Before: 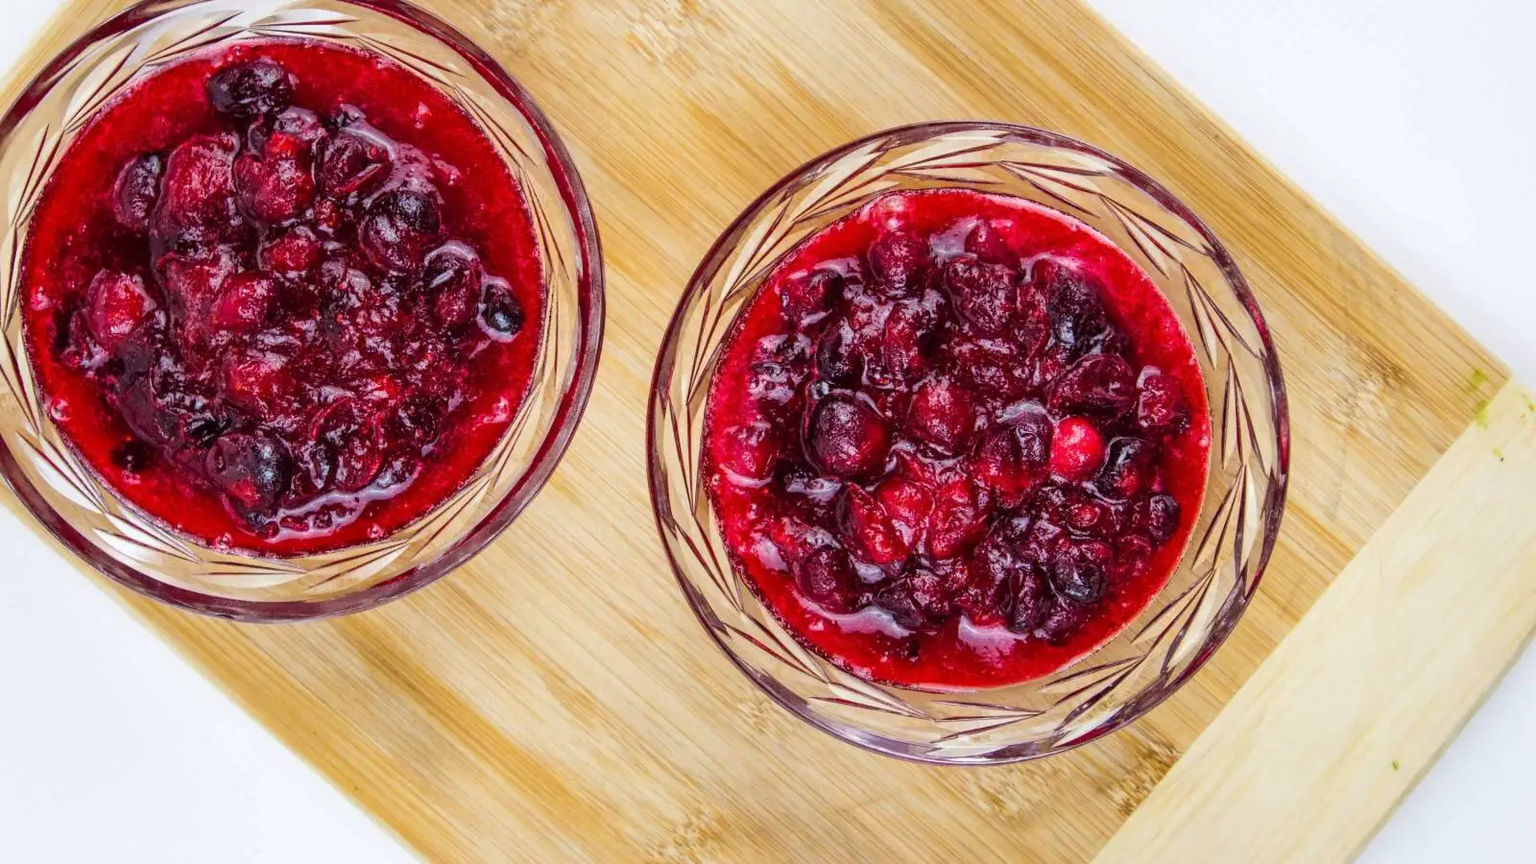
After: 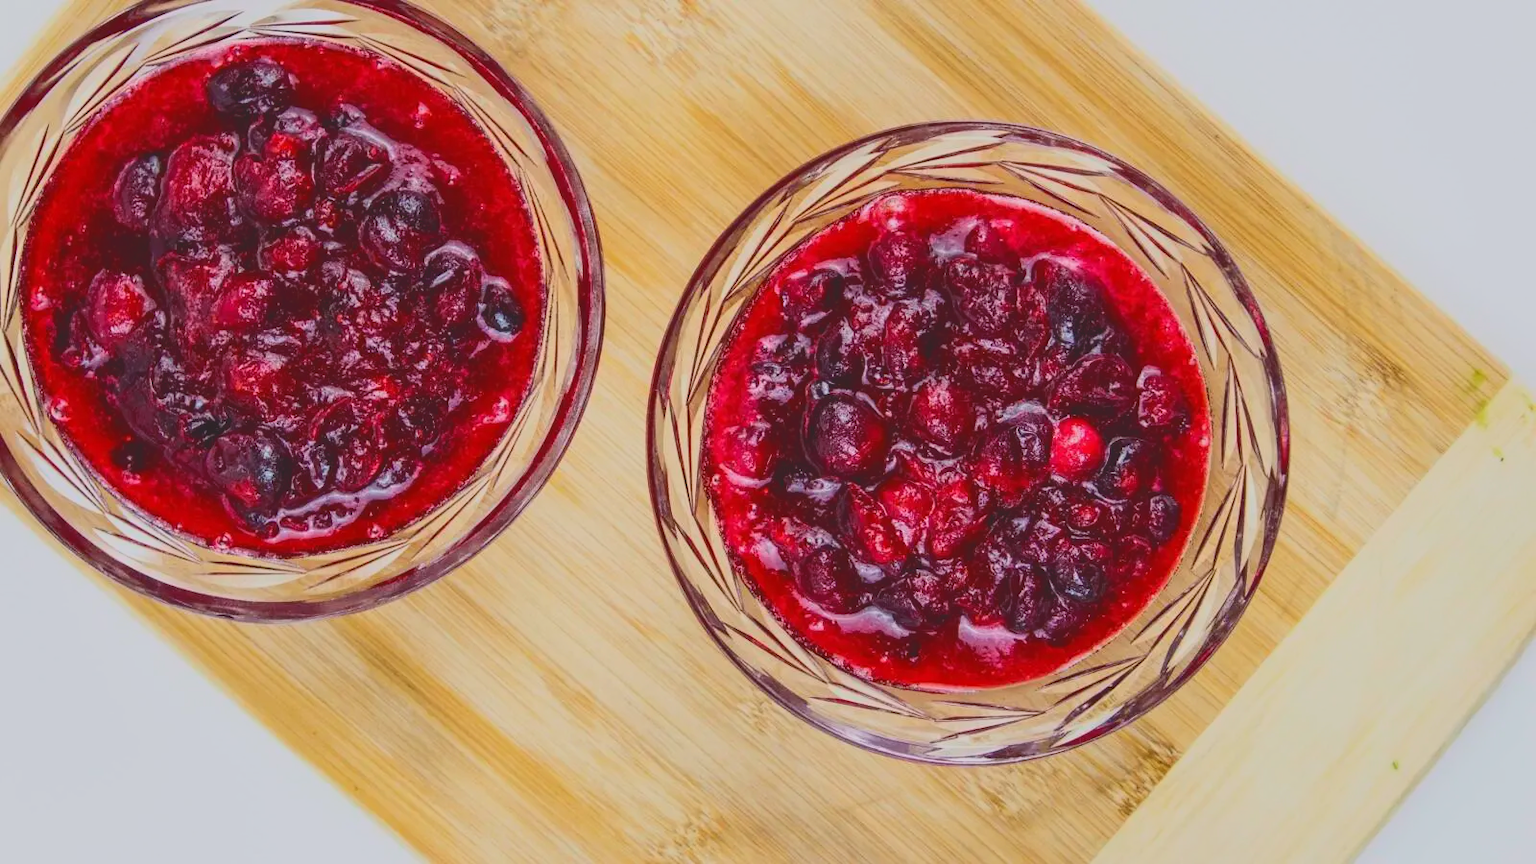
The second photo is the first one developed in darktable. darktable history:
tone curve: curves: ch0 [(0, 0.148) (0.191, 0.225) (0.712, 0.695) (0.864, 0.797) (1, 0.839)], color space Lab, independent channels, preserve colors none
